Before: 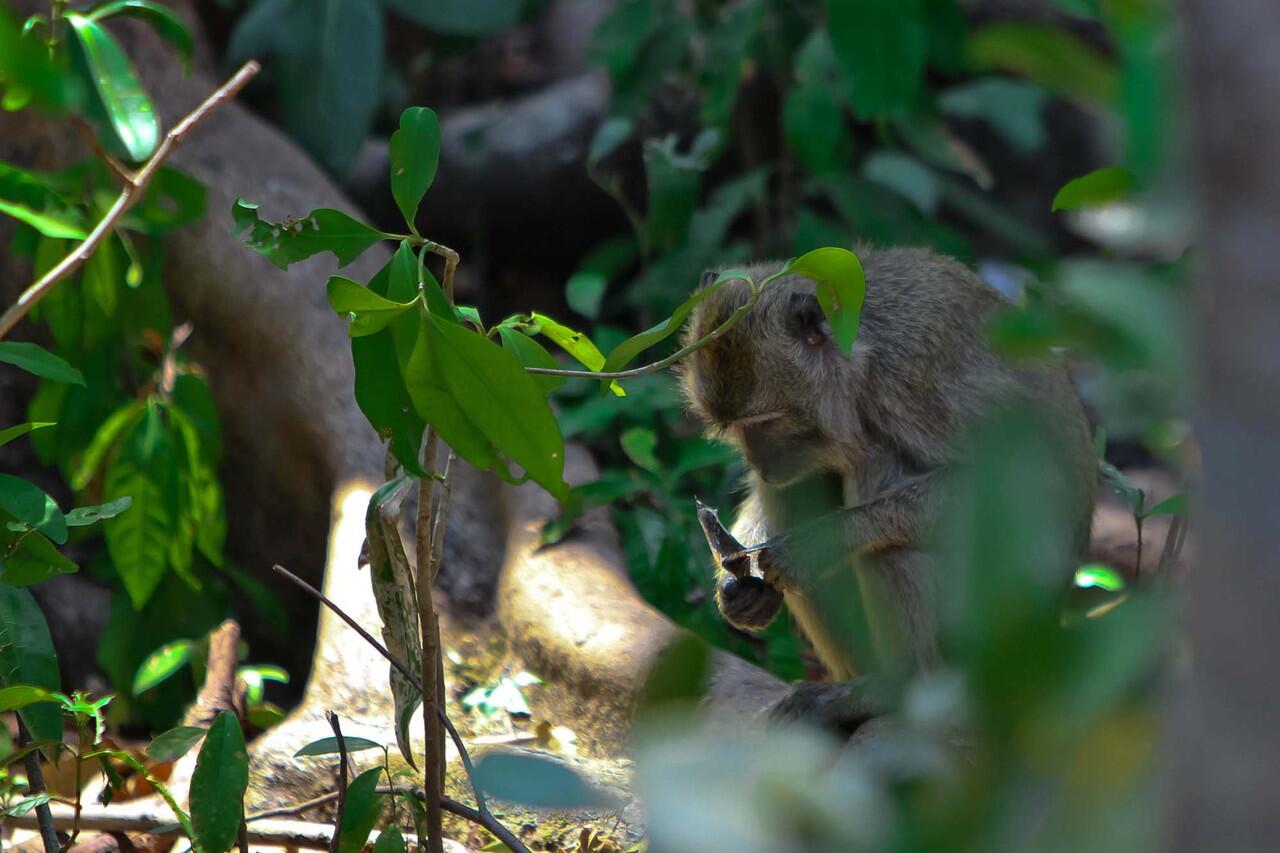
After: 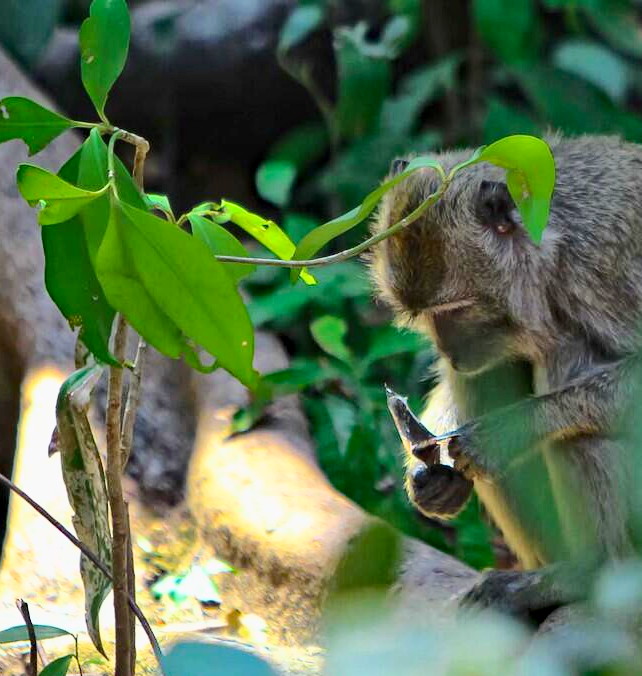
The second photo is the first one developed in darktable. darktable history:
haze removal: strength 0.292, distance 0.253, compatibility mode true, adaptive false
crop and rotate: angle 0.015°, left 24.266%, top 13.168%, right 25.527%, bottom 7.587%
base curve: curves: ch0 [(0, 0) (0.025, 0.046) (0.112, 0.277) (0.467, 0.74) (0.814, 0.929) (1, 0.942)]
exposure: exposure 0.127 EV, compensate highlight preservation false
